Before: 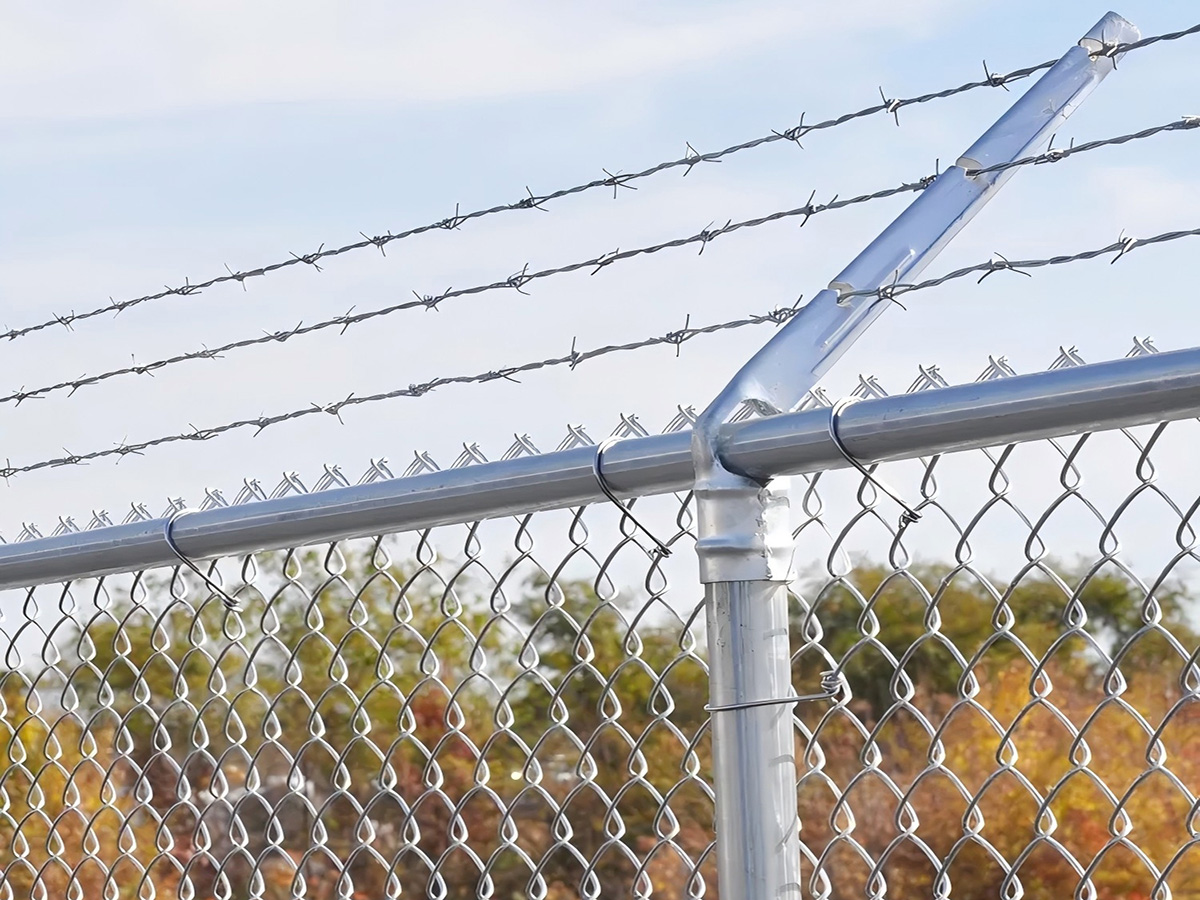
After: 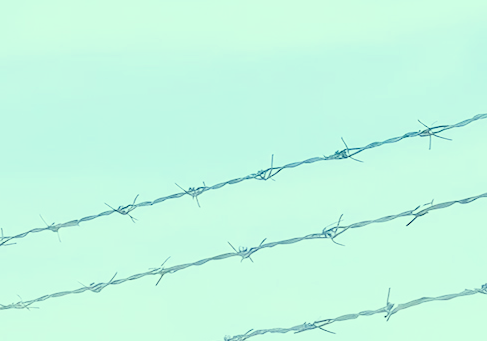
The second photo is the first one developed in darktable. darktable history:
filmic rgb: middle gray luminance 2.5%, black relative exposure -10 EV, white relative exposure 7 EV, threshold 6 EV, dynamic range scaling 10%, target black luminance 0%, hardness 3.19, latitude 44.39%, contrast 0.682, highlights saturation mix 5%, shadows ↔ highlights balance 13.63%, add noise in highlights 0, color science v3 (2019), use custom middle-gray values true, iterations of high-quality reconstruction 0, contrast in highlights soft, enable highlight reconstruction true
color correction: highlights a* -20.08, highlights b* 9.8, shadows a* -20.4, shadows b* -10.76
crop: left 15.452%, top 5.459%, right 43.956%, bottom 56.62%
